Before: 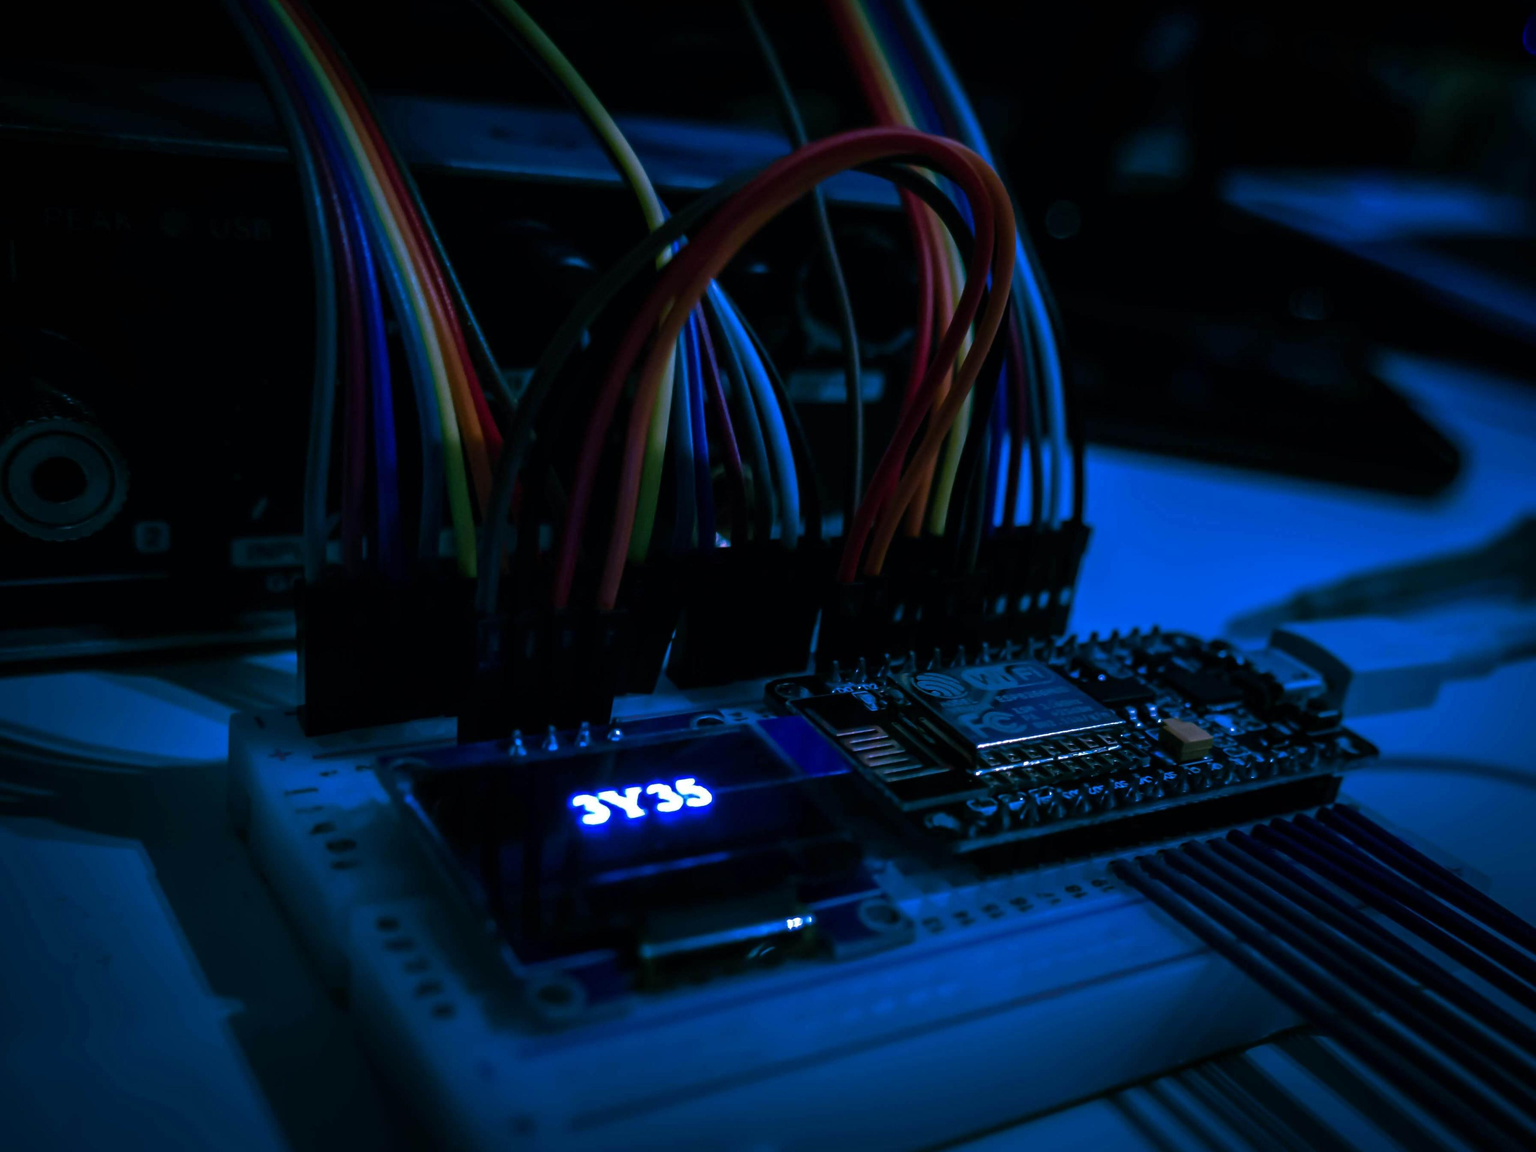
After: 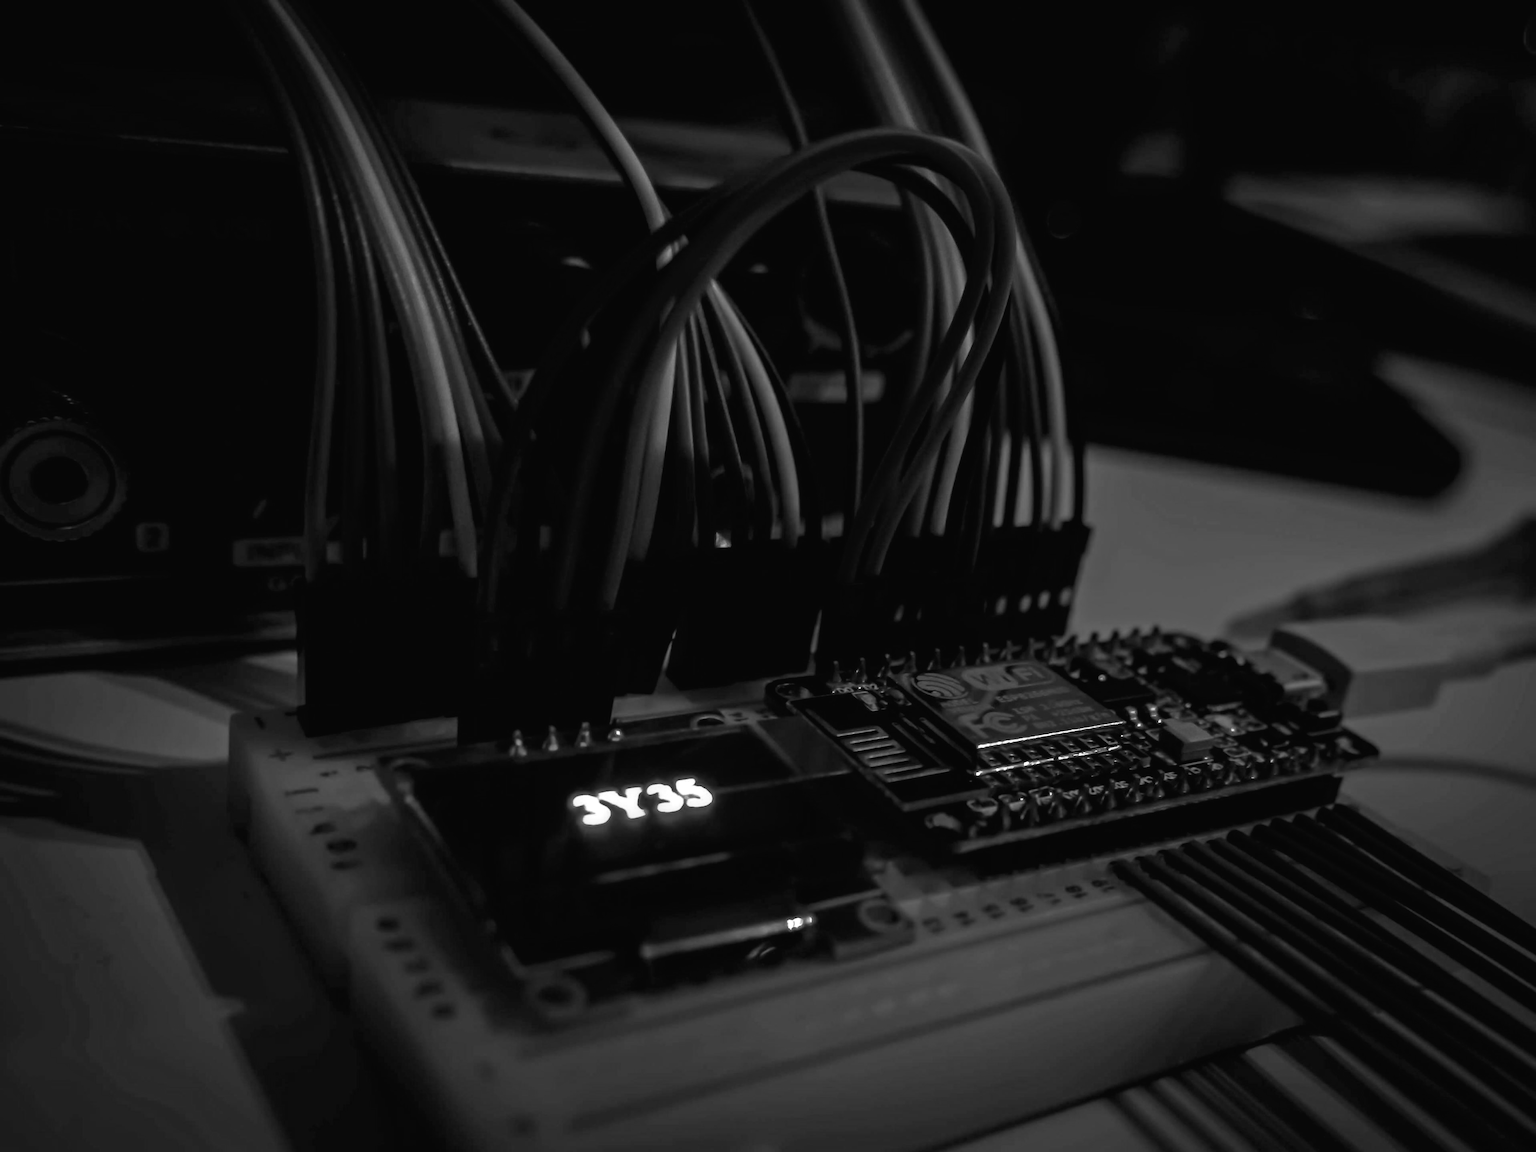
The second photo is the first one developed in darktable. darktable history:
exposure: black level correction 0.001, exposure 0.5 EV, compensate exposure bias true, compensate highlight preservation false
monochrome: a -71.75, b 75.82
color balance: lift [1, 1.015, 1.004, 0.985], gamma [1, 0.958, 0.971, 1.042], gain [1, 0.956, 0.977, 1.044]
